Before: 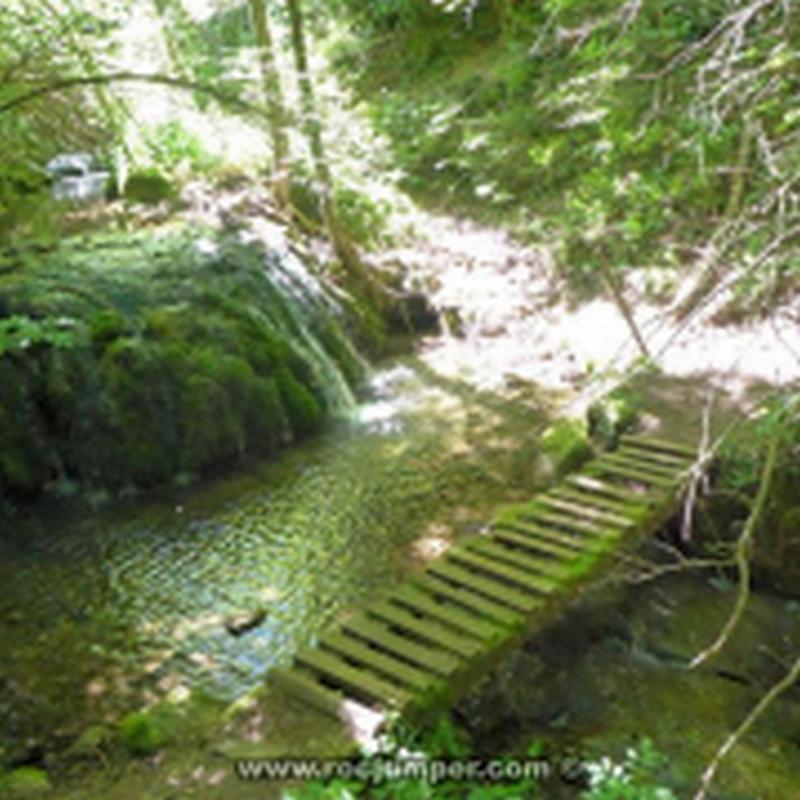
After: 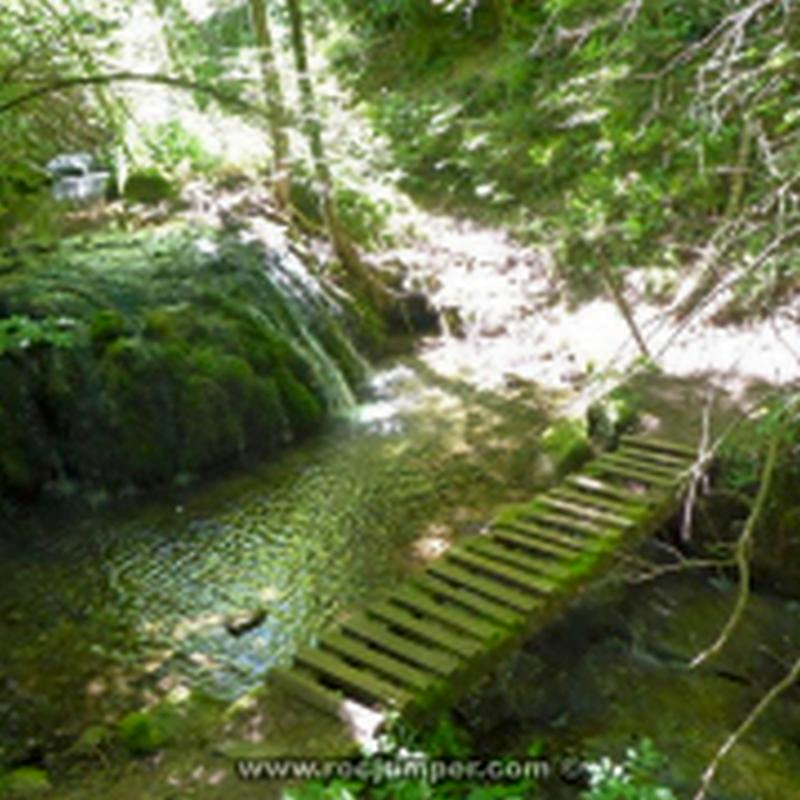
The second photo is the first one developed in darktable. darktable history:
contrast brightness saturation: brightness -0.096
